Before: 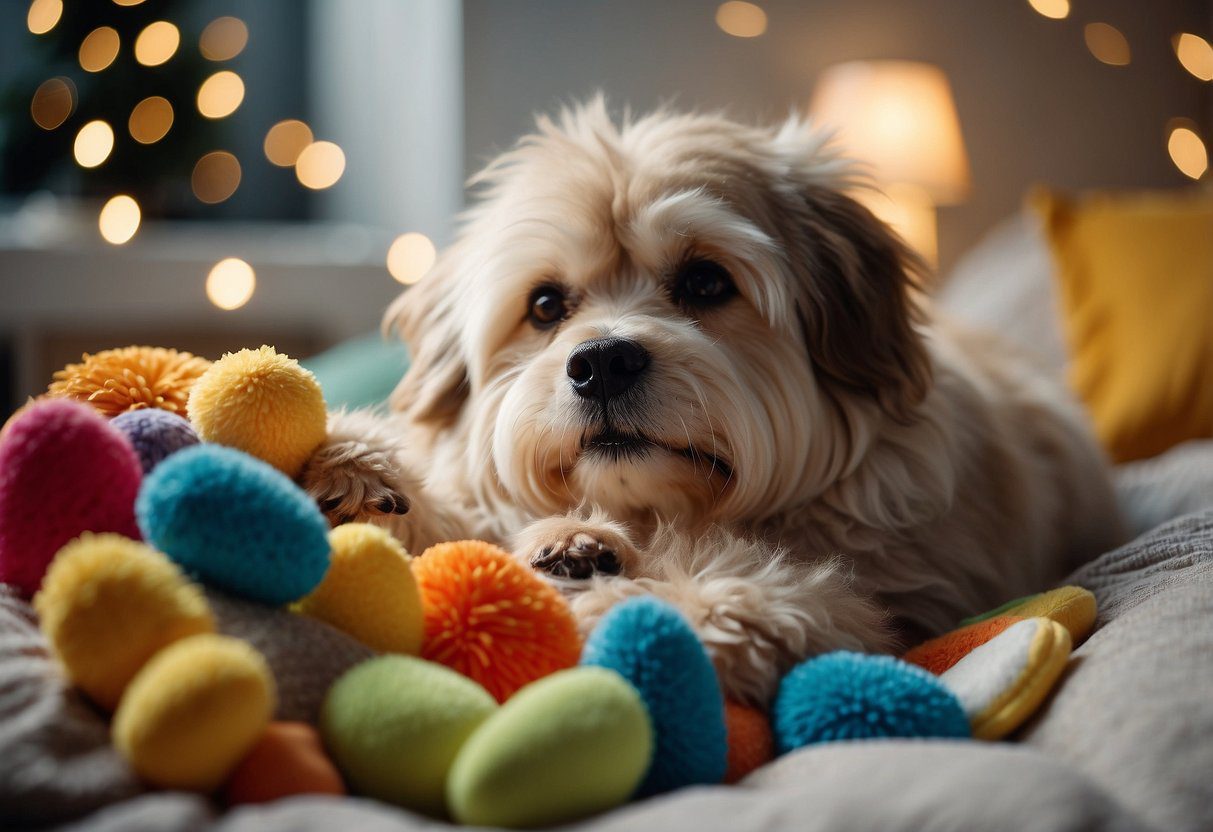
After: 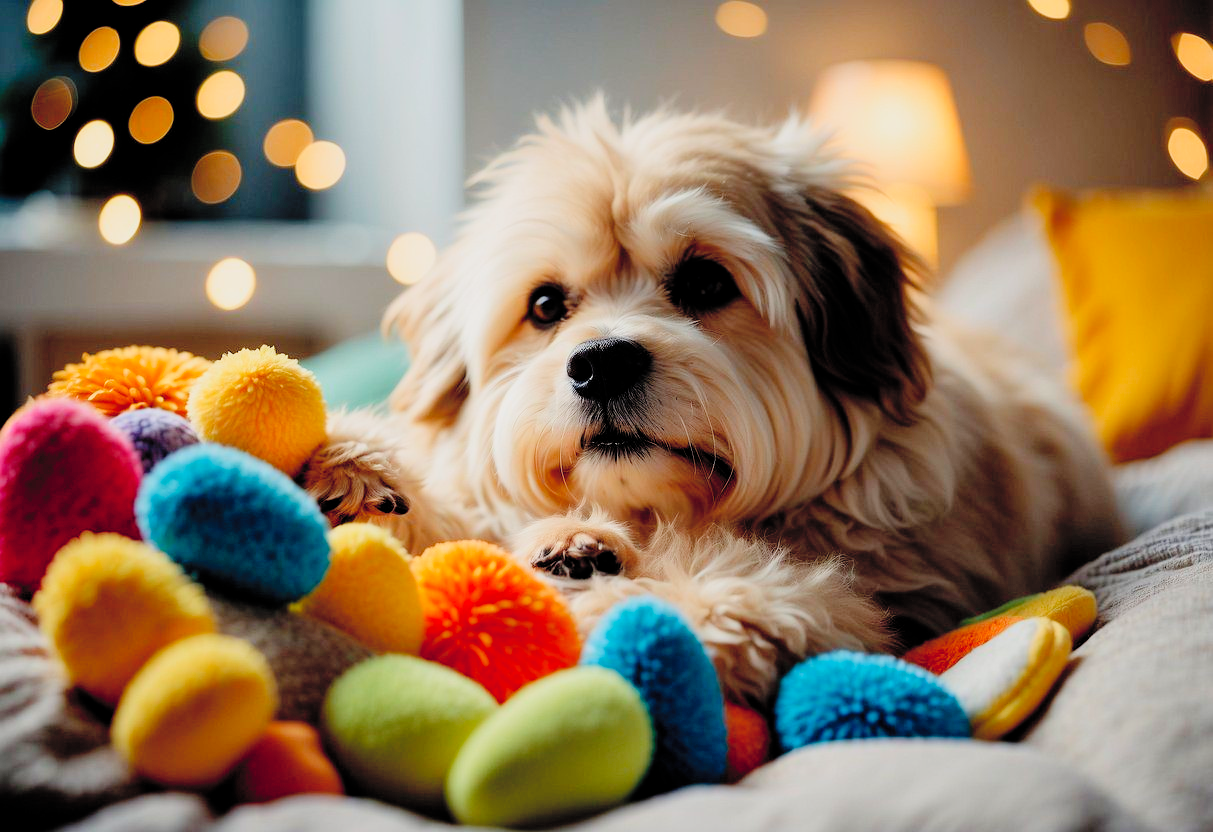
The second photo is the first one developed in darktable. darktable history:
contrast brightness saturation: contrast 0.096, brightness 0.297, saturation 0.139
filmic rgb: black relative exposure -7.71 EV, white relative exposure 4.45 EV, target black luminance 0%, hardness 3.75, latitude 50.72%, contrast 1.073, highlights saturation mix 9.07%, shadows ↔ highlights balance -0.266%, preserve chrominance no, color science v4 (2020), type of noise poissonian
